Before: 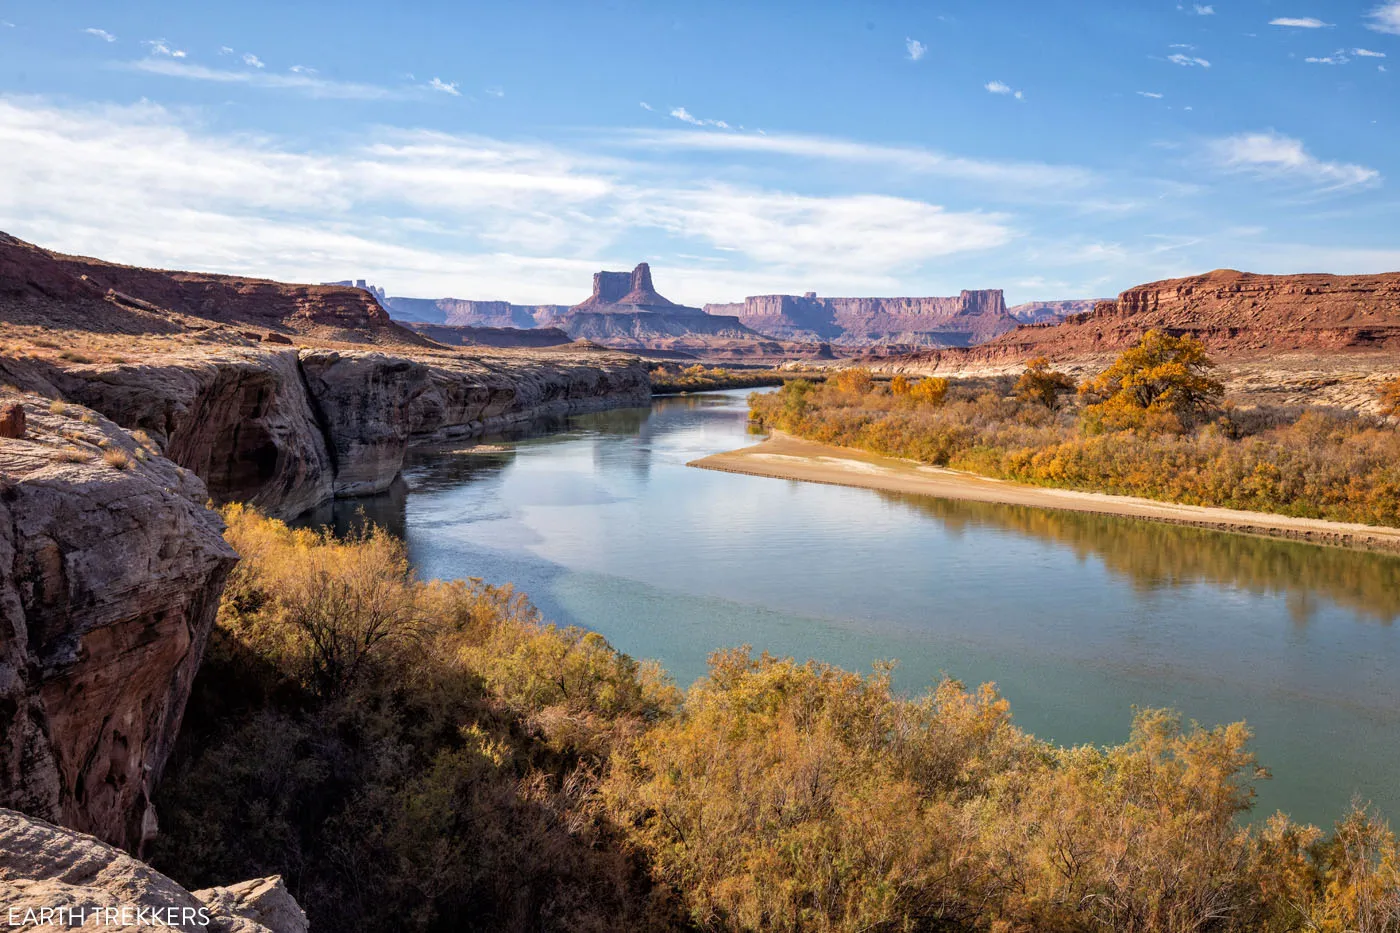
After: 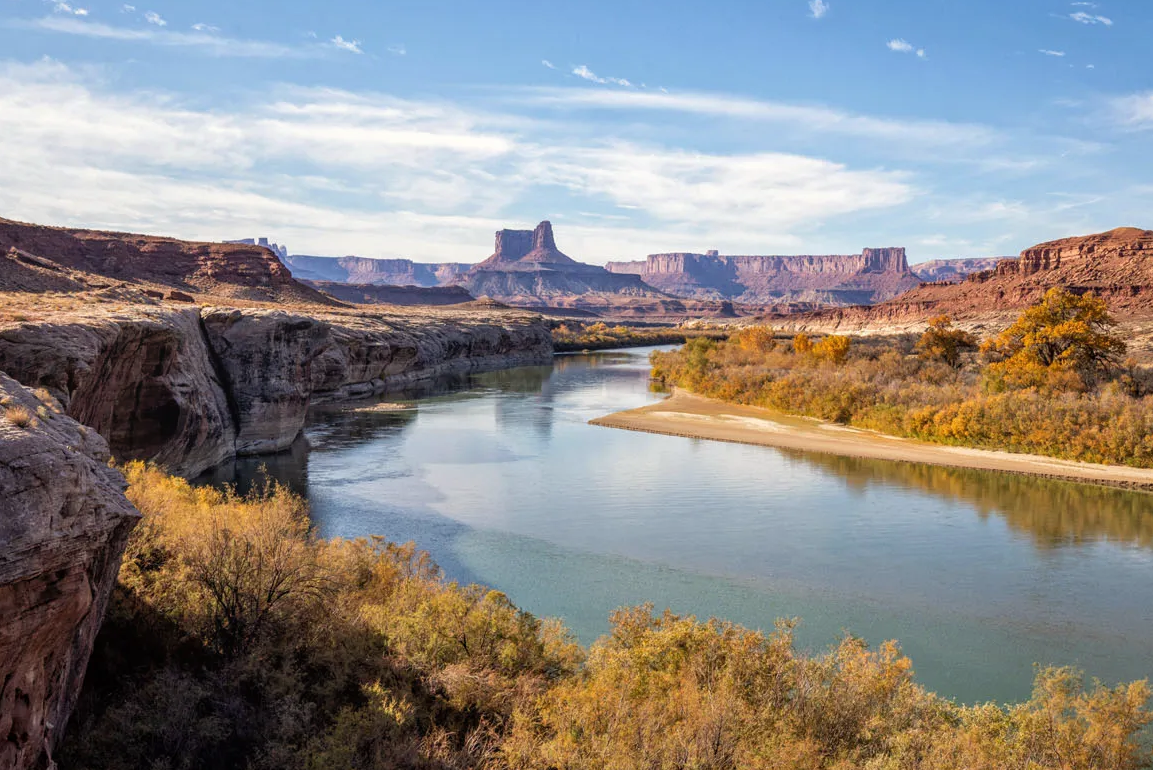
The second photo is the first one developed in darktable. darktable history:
local contrast: detail 110%
color correction: highlights b* 2.89
contrast brightness saturation: saturation -0.03
crop and rotate: left 7.042%, top 4.512%, right 10.551%, bottom 12.949%
